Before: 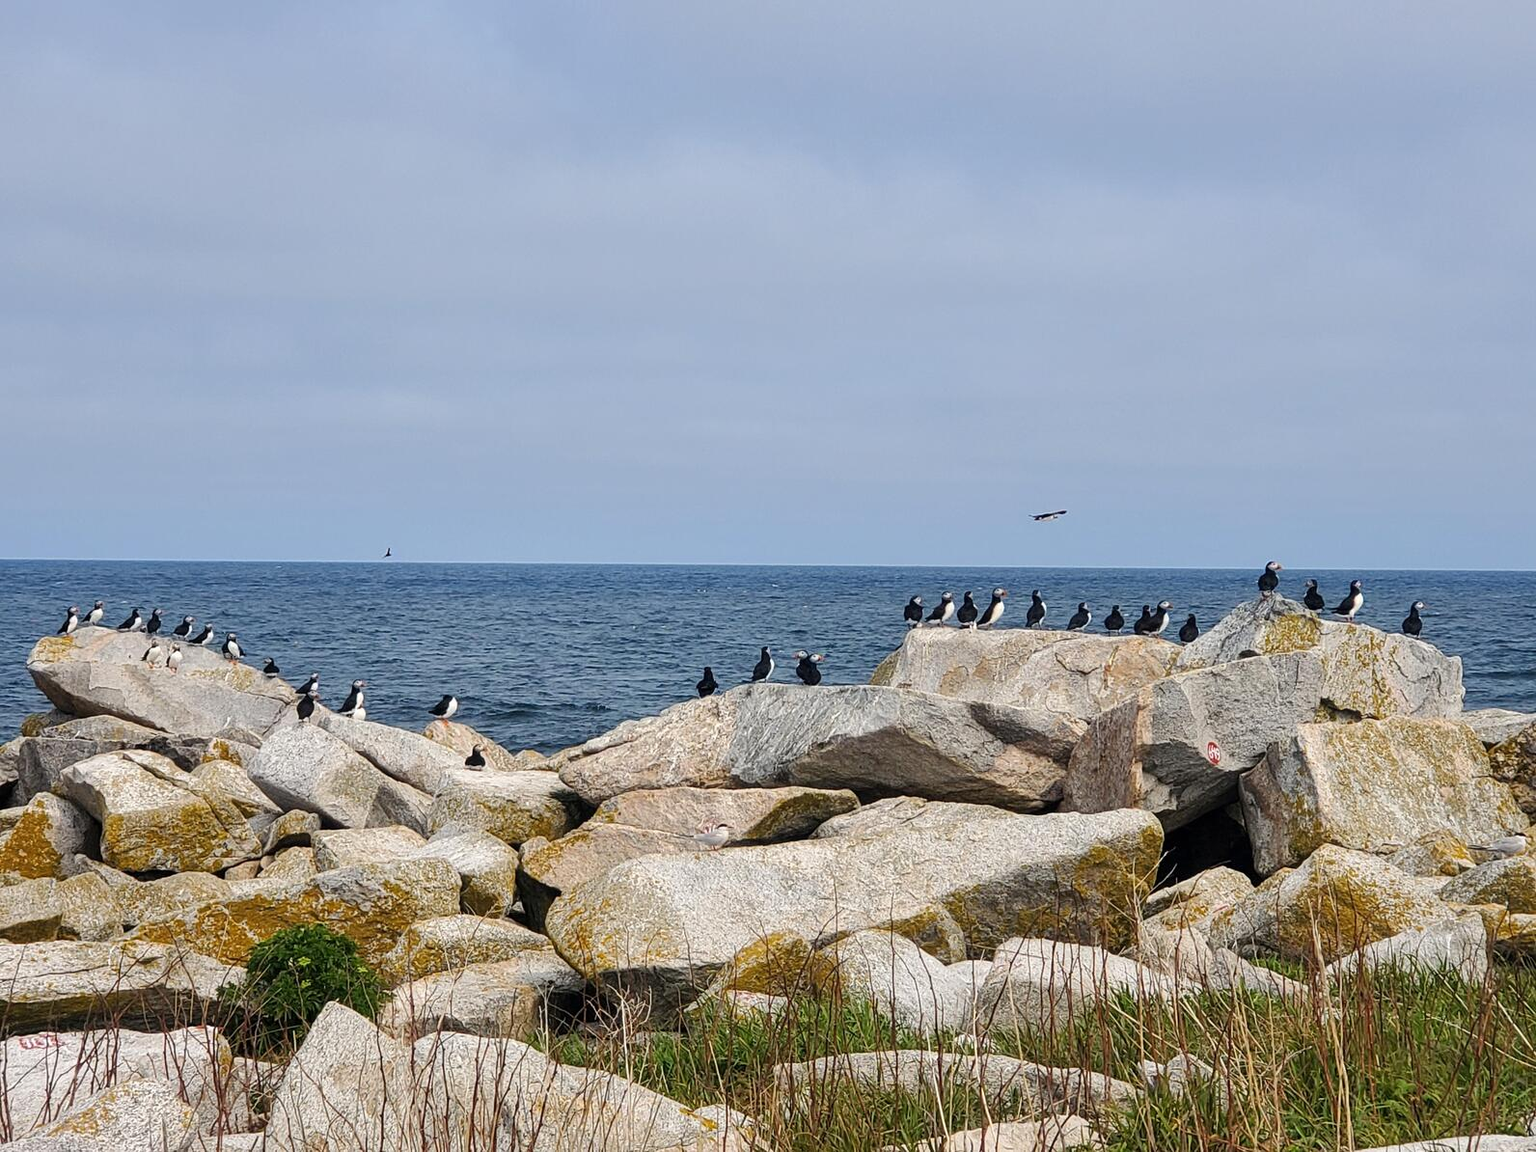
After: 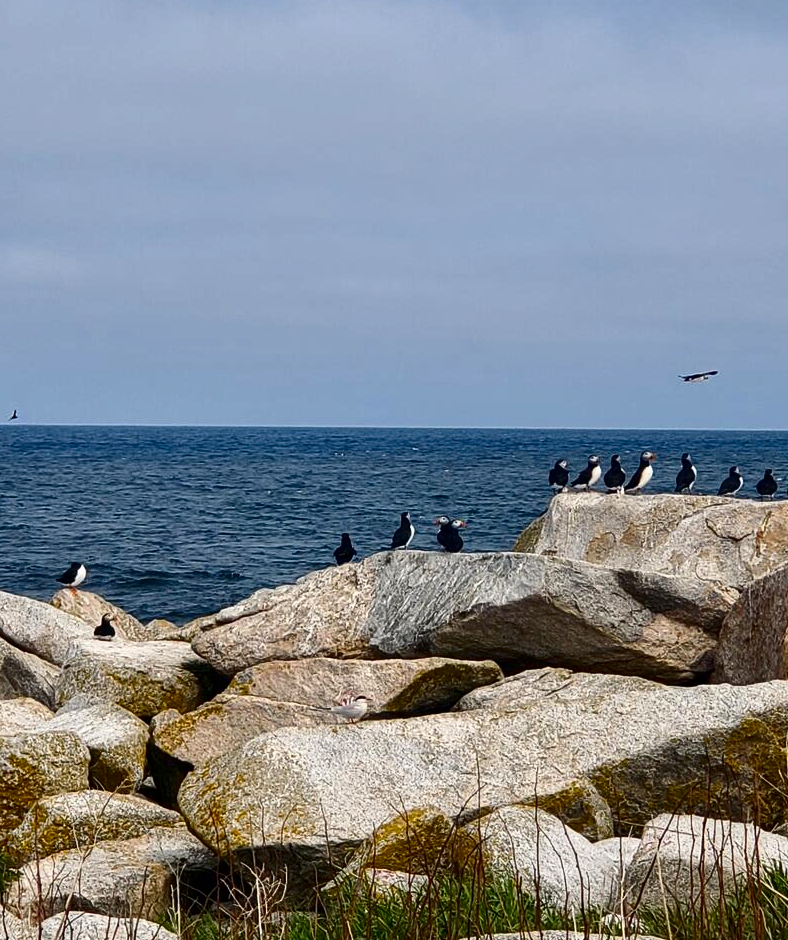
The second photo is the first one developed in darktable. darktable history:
crop and rotate: angle 0.012°, left 24.418%, top 13.251%, right 26.046%, bottom 7.925%
contrast brightness saturation: contrast 0.133, brightness -0.244, saturation 0.137
shadows and highlights: shadows -0.98, highlights 39.69
